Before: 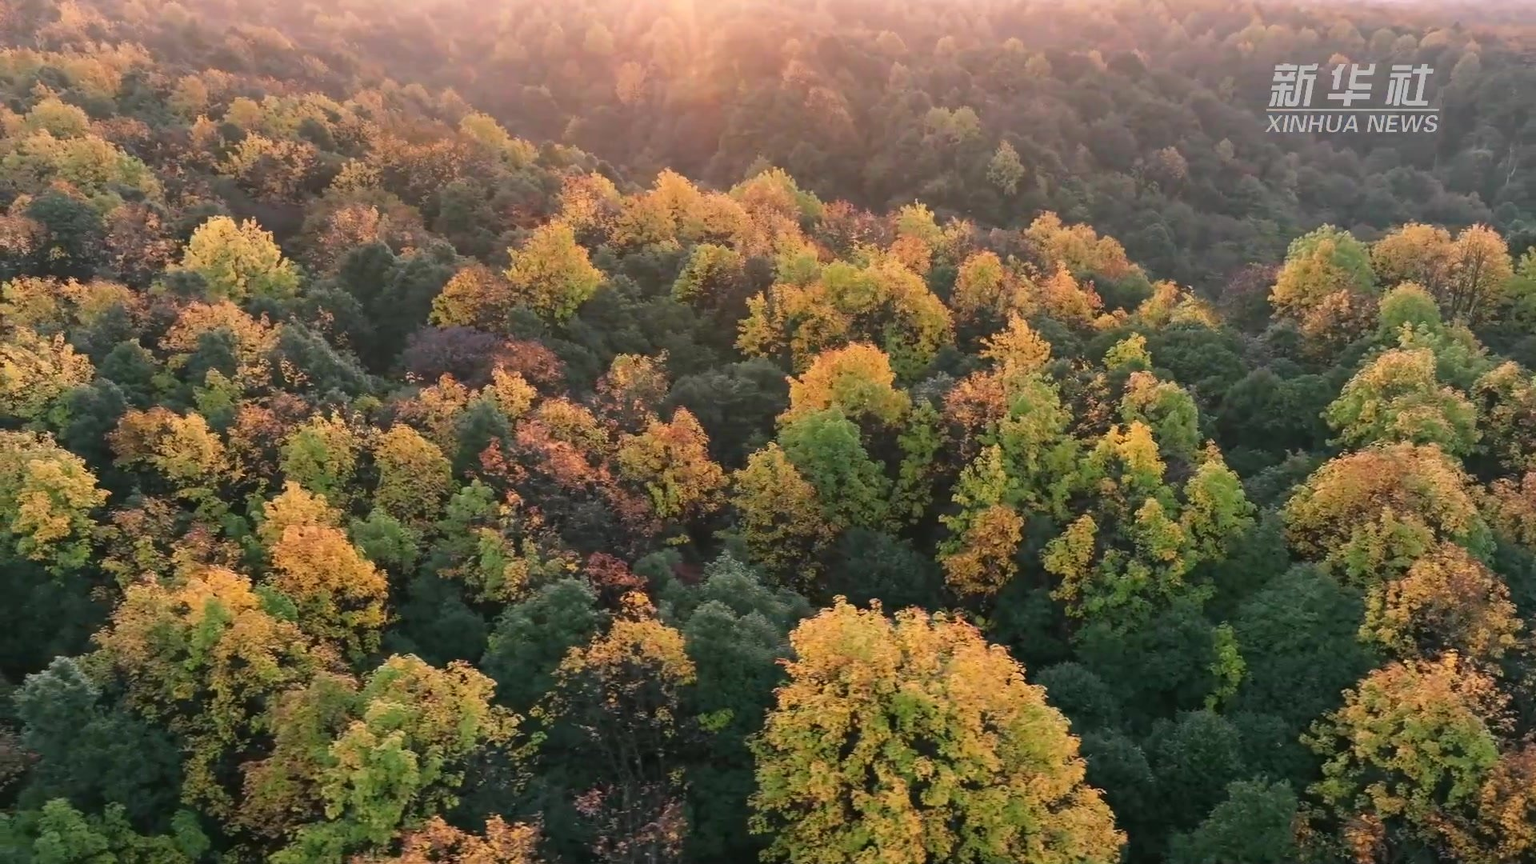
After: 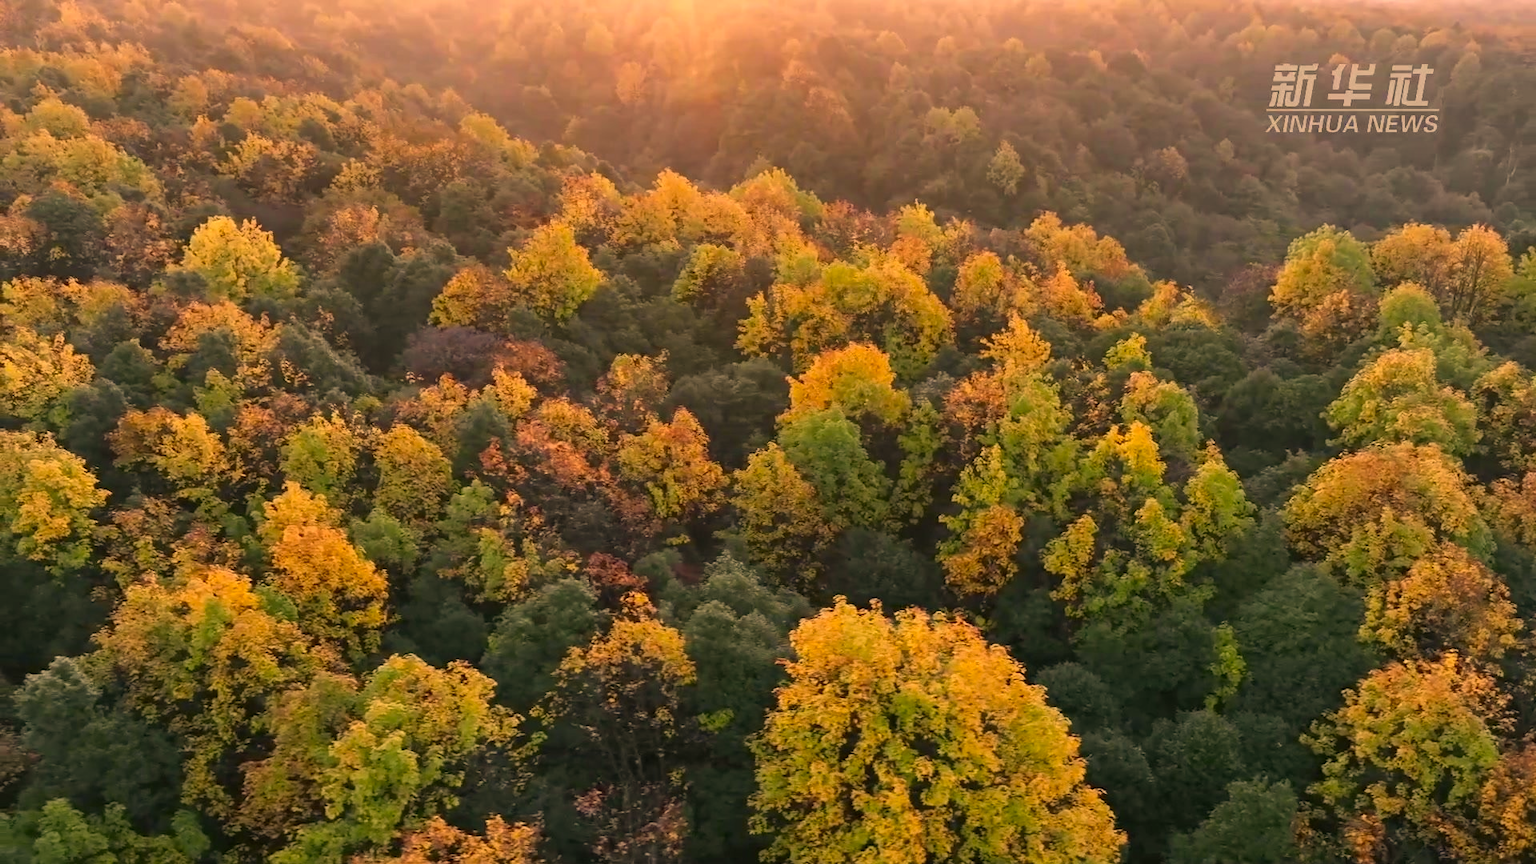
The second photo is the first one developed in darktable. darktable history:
color correction: highlights a* 14.83, highlights b* 31.37
